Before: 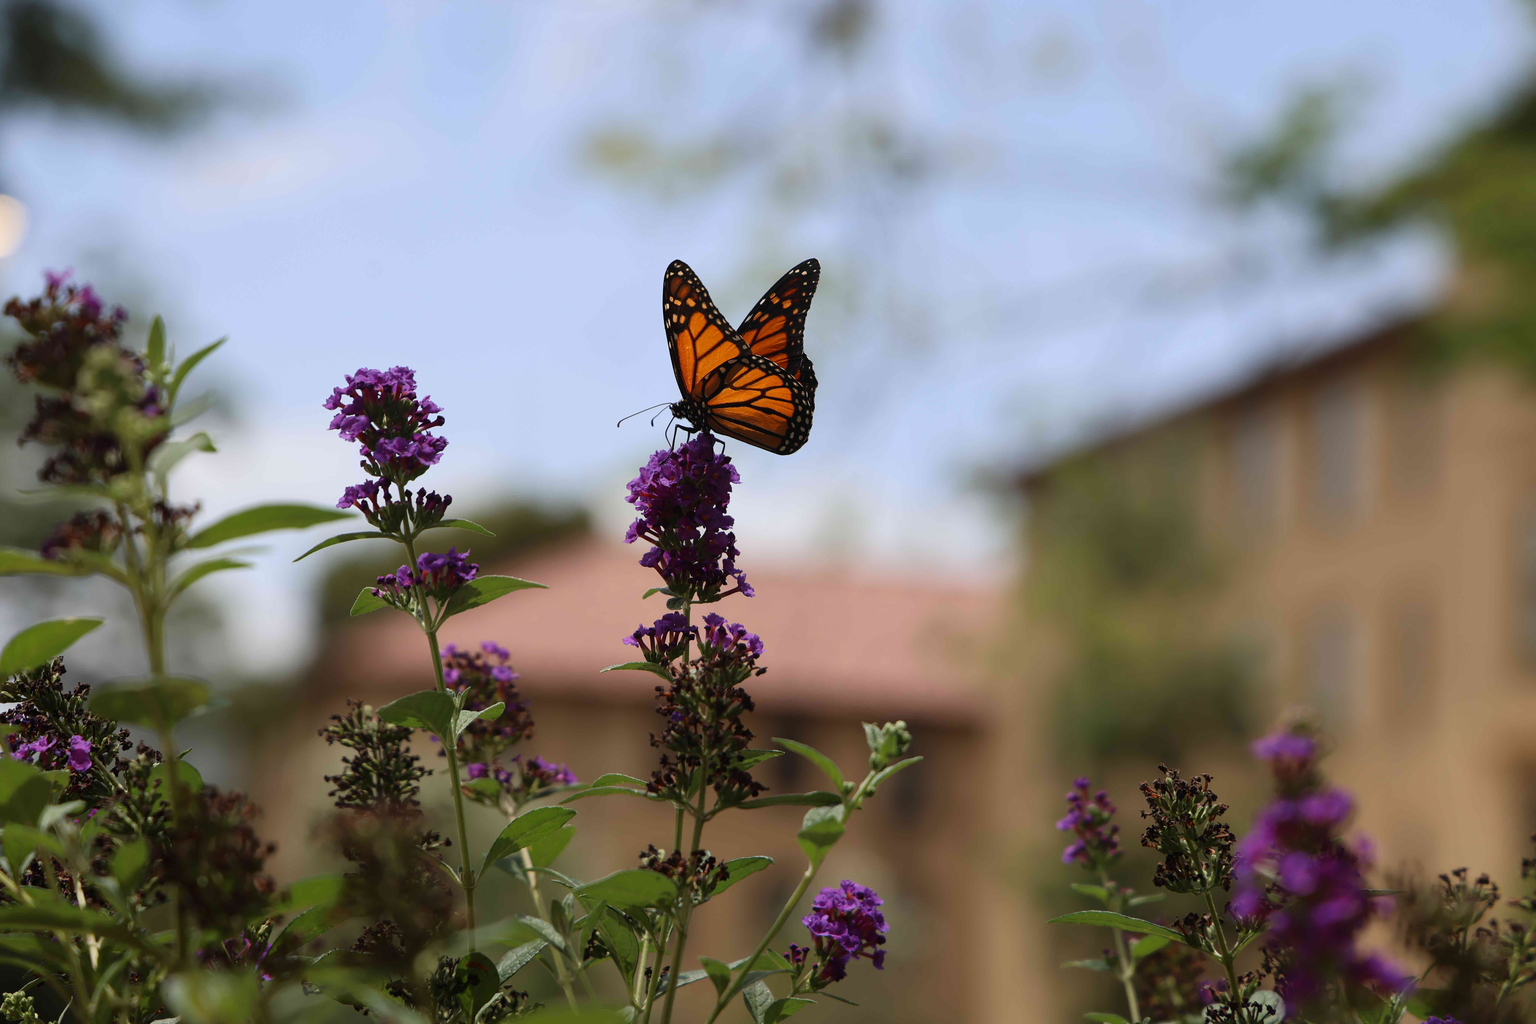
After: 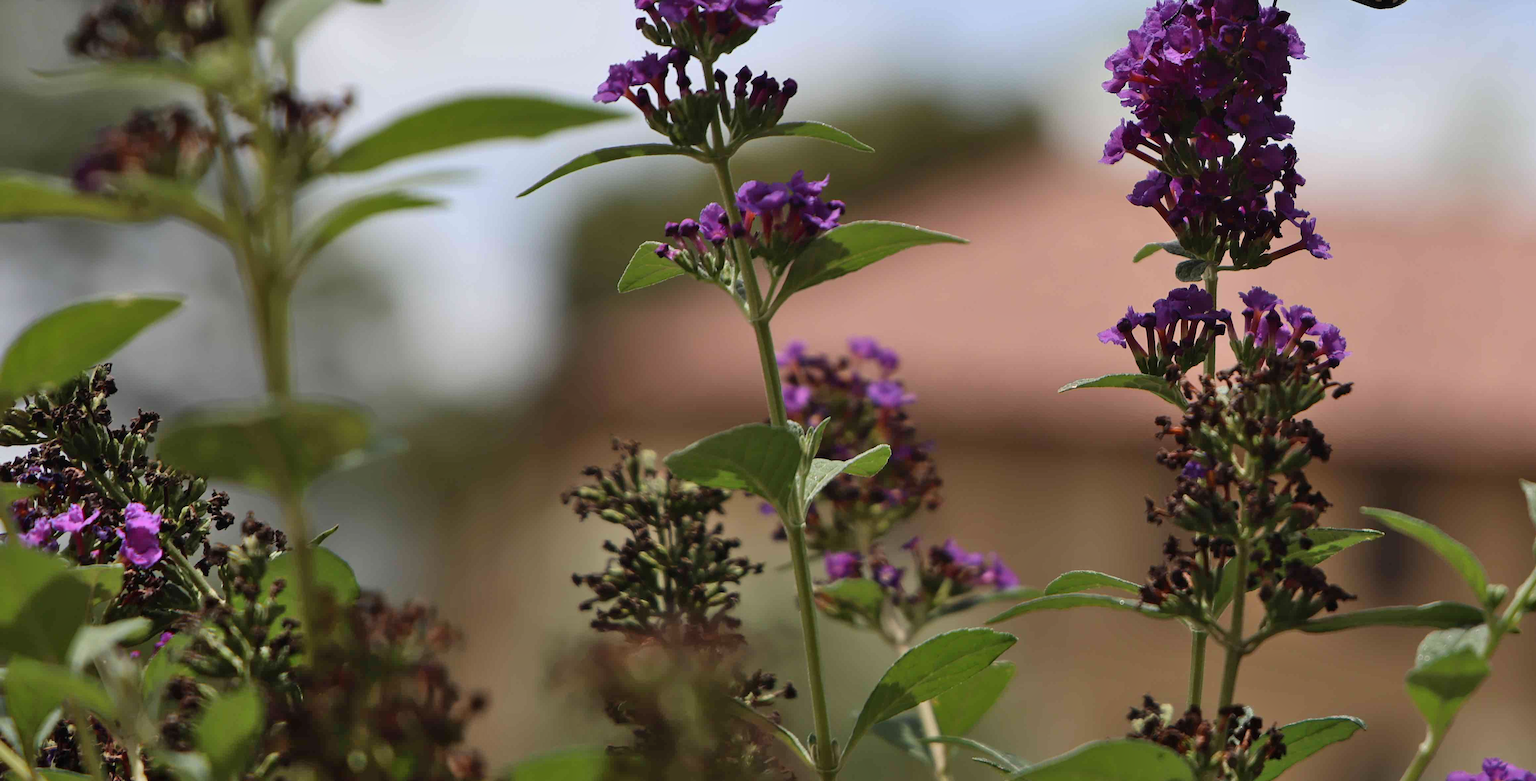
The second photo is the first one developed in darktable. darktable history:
crop: top 43.981%, right 43.281%, bottom 12.722%
shadows and highlights: shadows 51.74, highlights -28.39, soften with gaussian
